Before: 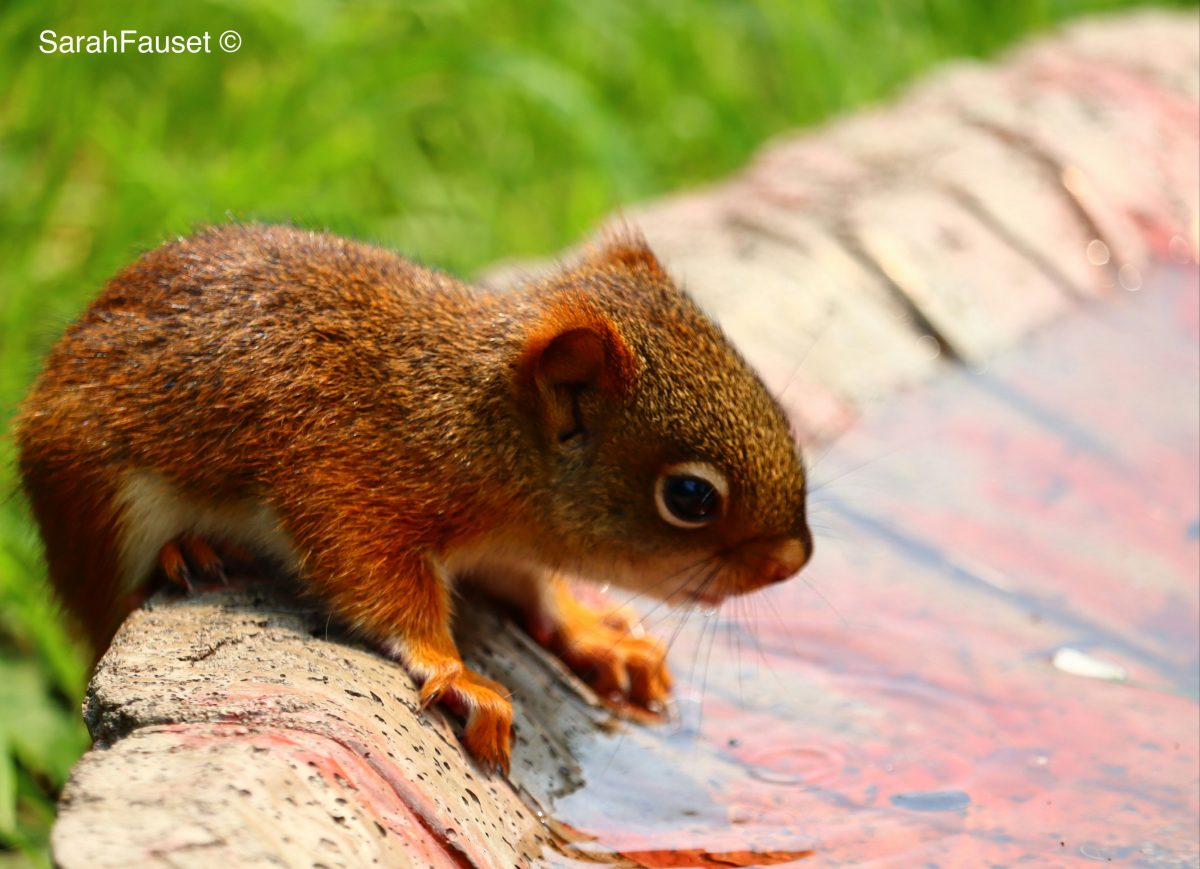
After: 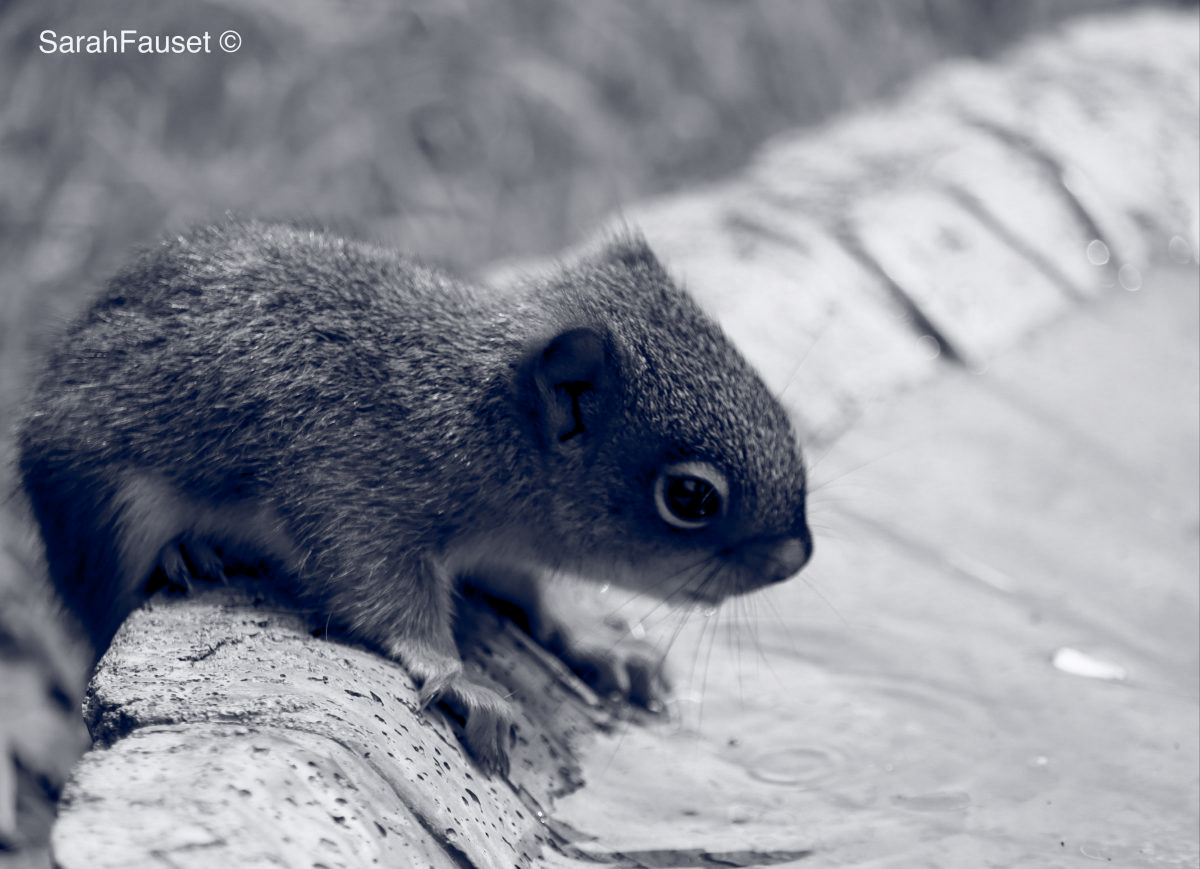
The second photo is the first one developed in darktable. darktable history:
color zones: curves: ch0 [(0.25, 0.5) (0.428, 0.473) (0.75, 0.5)]; ch1 [(0.243, 0.479) (0.398, 0.452) (0.75, 0.5)]
color balance rgb: global offset › luminance -0.297%, global offset › chroma 0.311%, global offset › hue 261.67°, linear chroma grading › global chroma 15.479%, perceptual saturation grading › global saturation 0.083%, global vibrance -22.869%
color calibration: output gray [0.31, 0.36, 0.33, 0], x 0.372, y 0.387, temperature 4284.36 K
